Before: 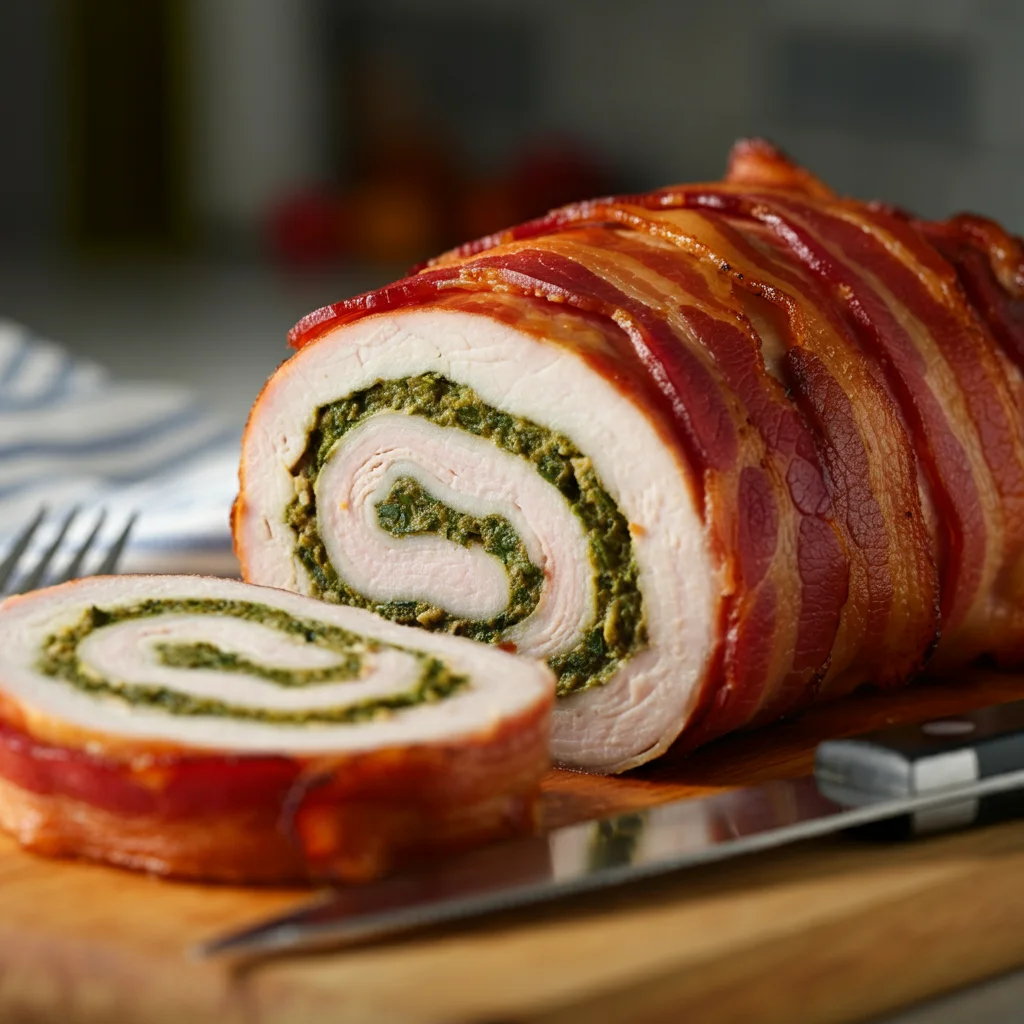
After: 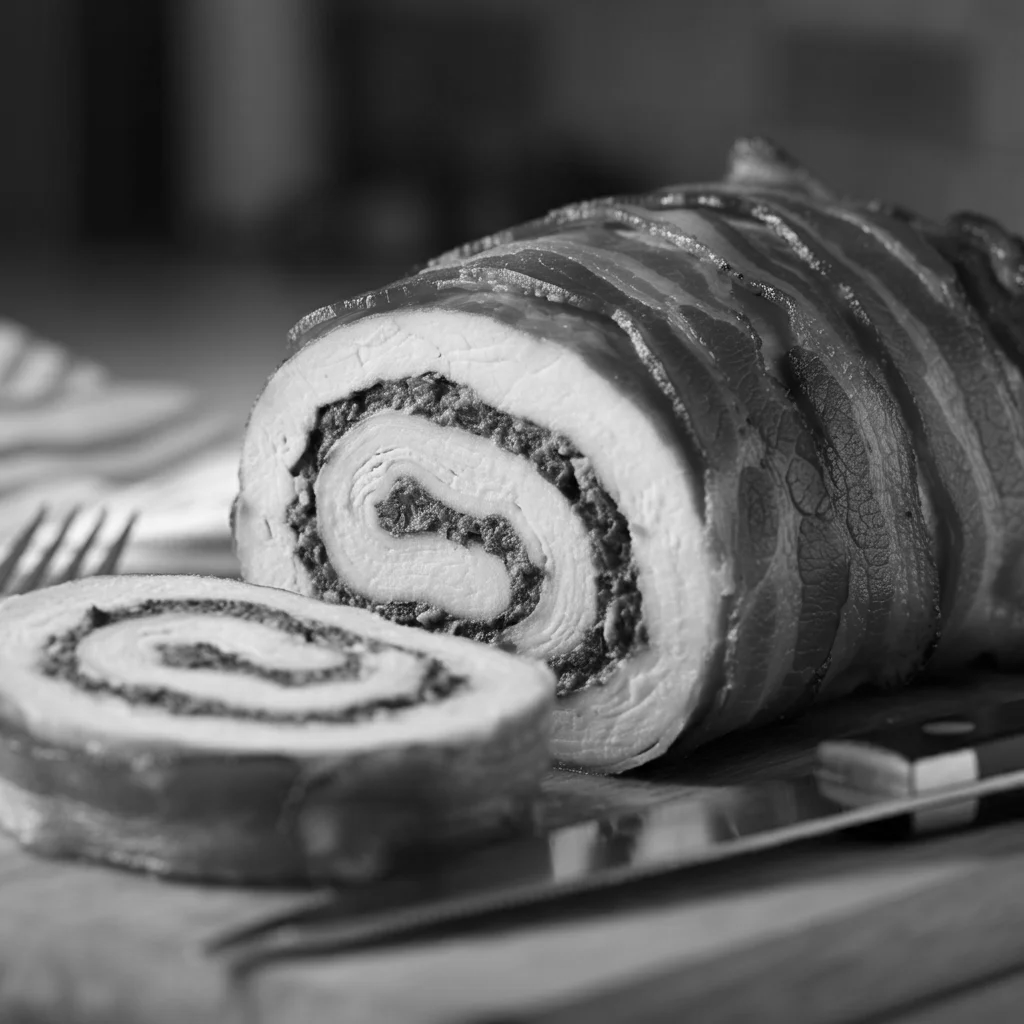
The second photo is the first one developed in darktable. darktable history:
color calibration: illuminant as shot in camera, x 0.358, y 0.373, temperature 4628.91 K
monochrome: a 16.01, b -2.65, highlights 0.52
